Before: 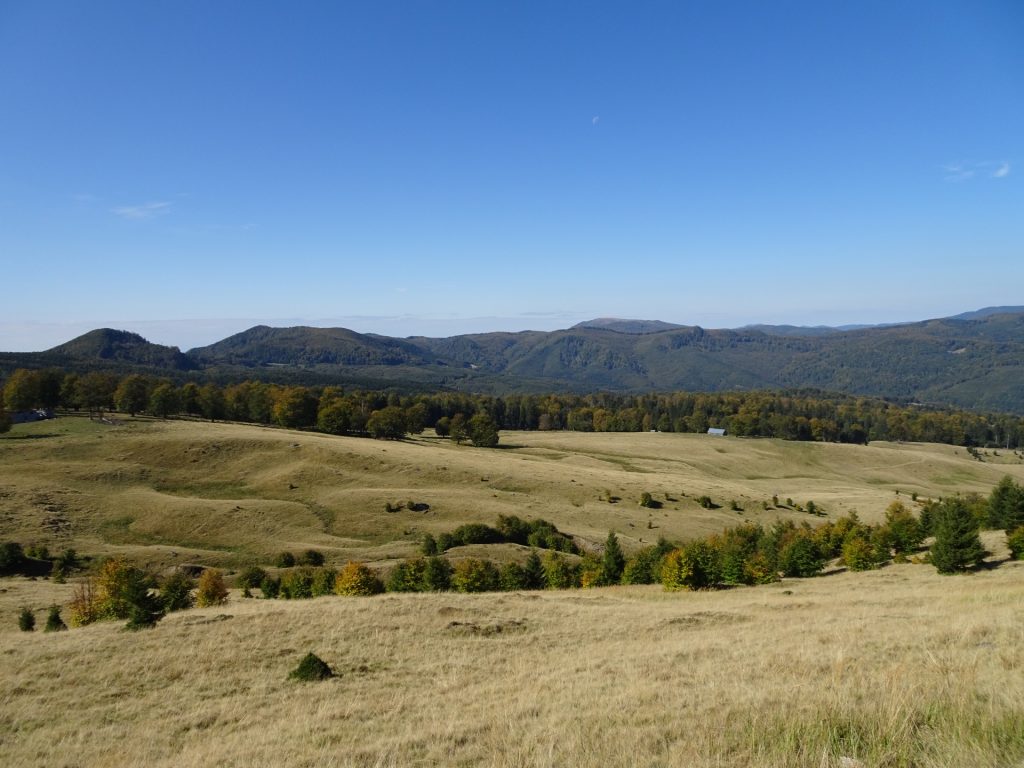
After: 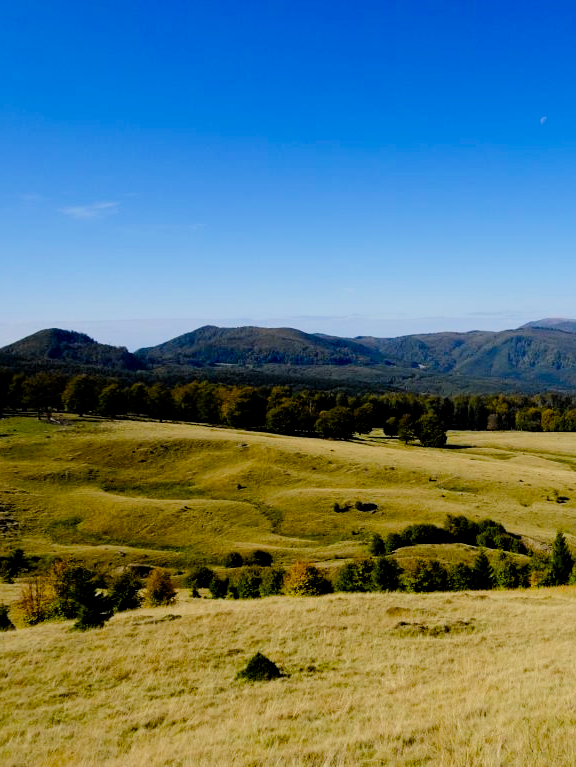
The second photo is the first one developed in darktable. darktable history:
filmic rgb: black relative exposure -7.75 EV, white relative exposure 4.4 EV, threshold 3 EV, target black luminance 0%, hardness 3.76, latitude 50.51%, contrast 1.074, highlights saturation mix 10%, shadows ↔ highlights balance -0.22%, color science v4 (2020), enable highlight reconstruction true
crop: left 5.114%, right 38.589%
color balance rgb: global offset › luminance -0.51%, perceptual saturation grading › global saturation 27.53%, perceptual saturation grading › highlights -25%, perceptual saturation grading › shadows 25%, perceptual brilliance grading › highlights 6.62%, perceptual brilliance grading › mid-tones 17.07%, perceptual brilliance grading › shadows -5.23%
